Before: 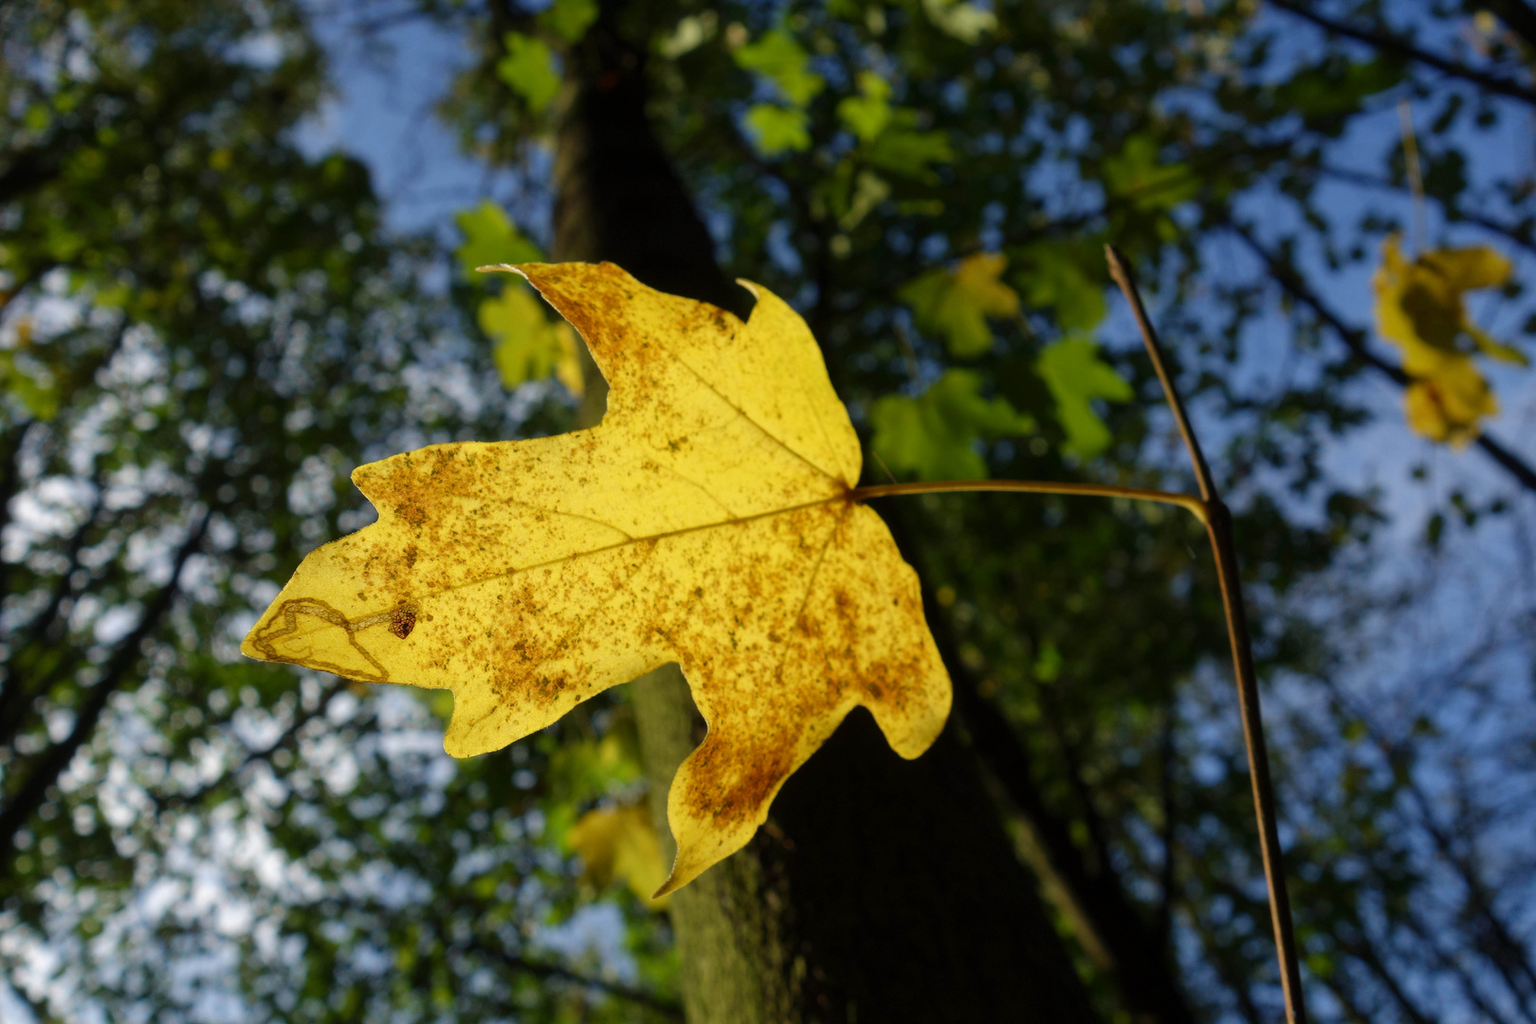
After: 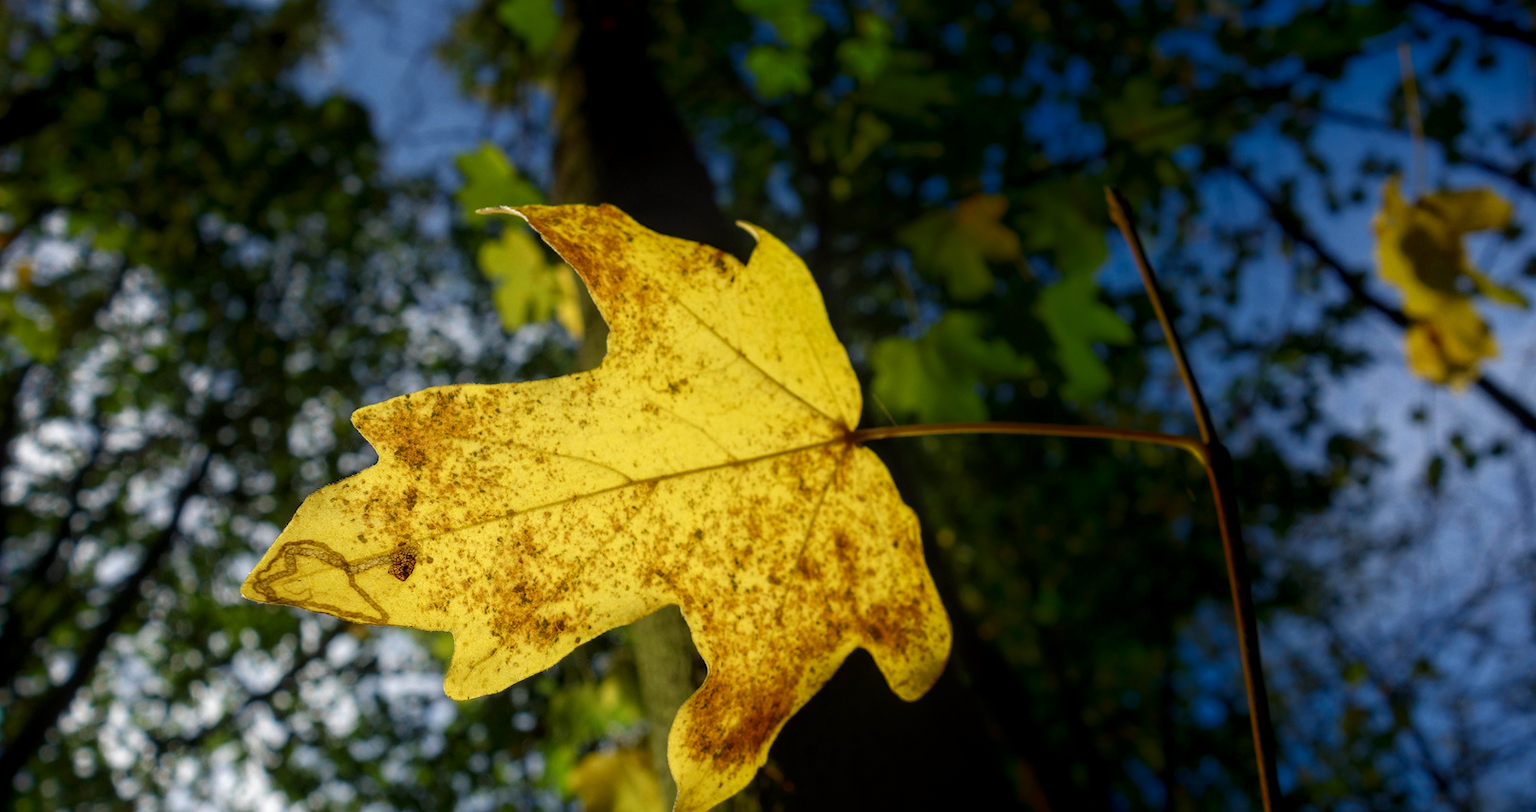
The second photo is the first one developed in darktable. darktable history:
crop and rotate: top 5.667%, bottom 14.937%
shadows and highlights: shadows -70, highlights 35, soften with gaussian
local contrast: on, module defaults
